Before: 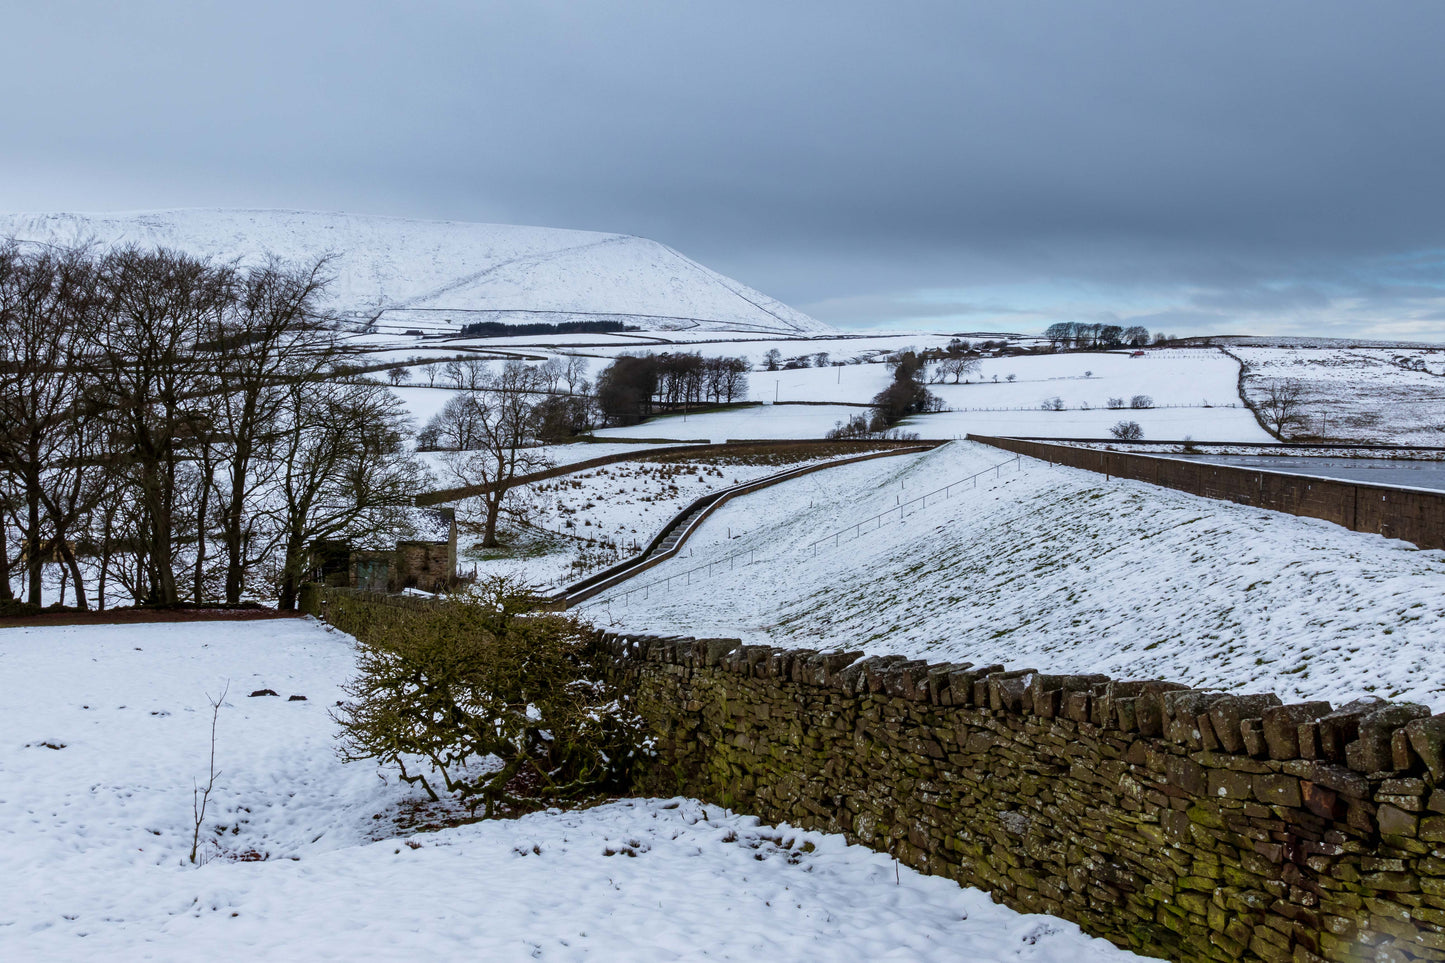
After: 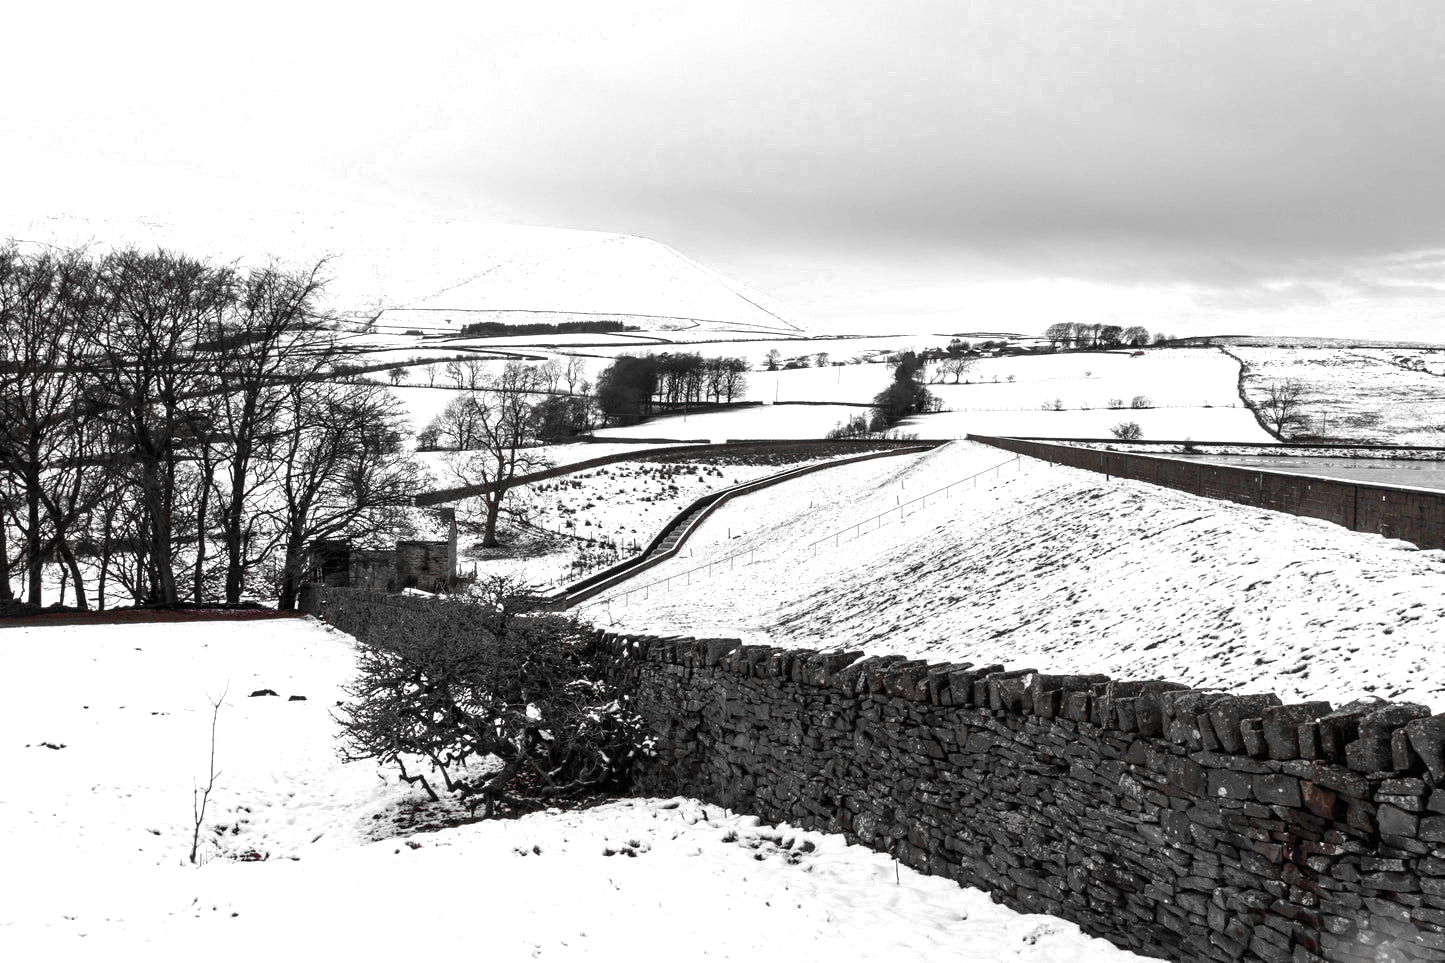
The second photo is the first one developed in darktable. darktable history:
color zones: curves: ch0 [(0, 0.352) (0.143, 0.407) (0.286, 0.386) (0.429, 0.431) (0.571, 0.829) (0.714, 0.853) (0.857, 0.833) (1, 0.352)]; ch1 [(0, 0.604) (0.072, 0.726) (0.096, 0.608) (0.205, 0.007) (0.571, -0.006) (0.839, -0.013) (0.857, -0.012) (1, 0.604)]
color correction: highlights a* 2.75, highlights b* 5, shadows a* -2.04, shadows b* -4.84, saturation 0.8
exposure: black level correction 0, exposure 0.5 EV, compensate highlight preservation false
